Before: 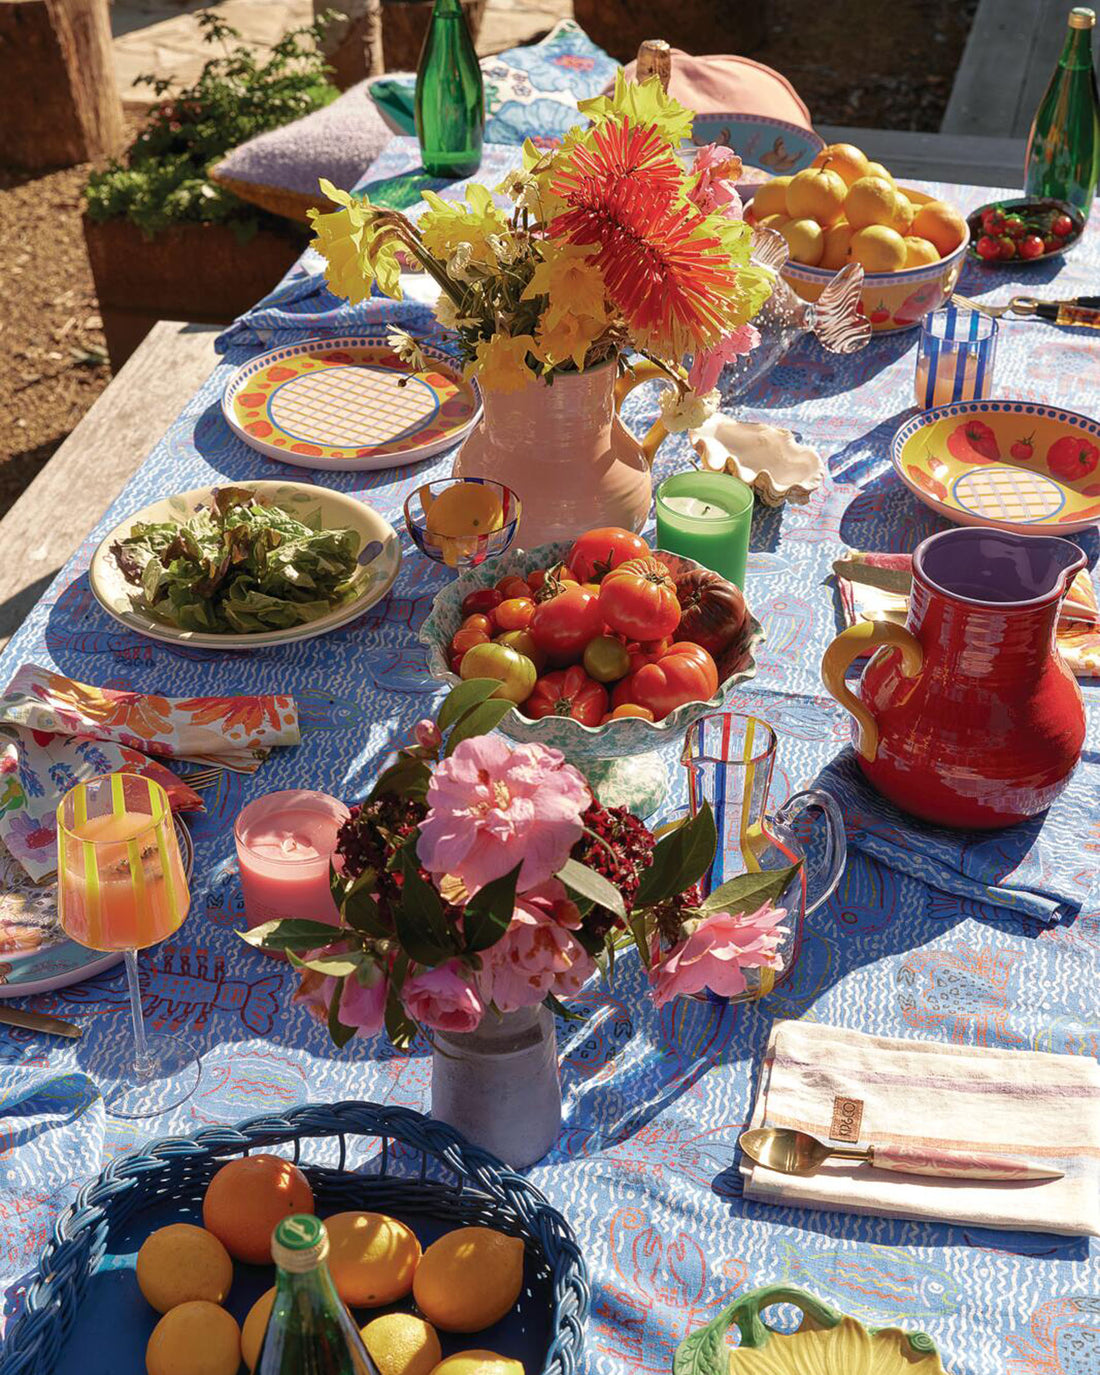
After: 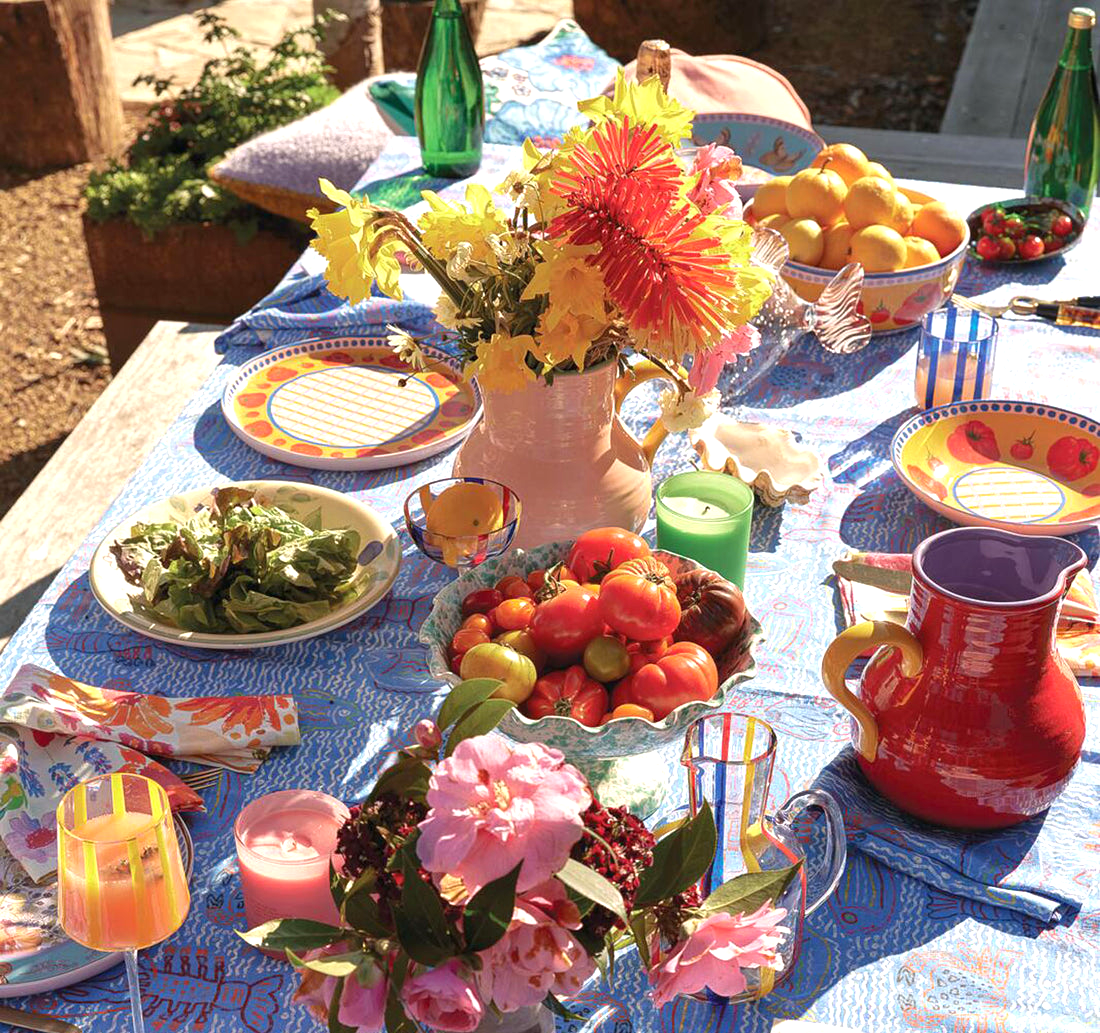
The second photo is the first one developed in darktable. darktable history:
crop: bottom 24.848%
exposure: exposure 0.648 EV, compensate highlight preservation false
base curve: preserve colors none
